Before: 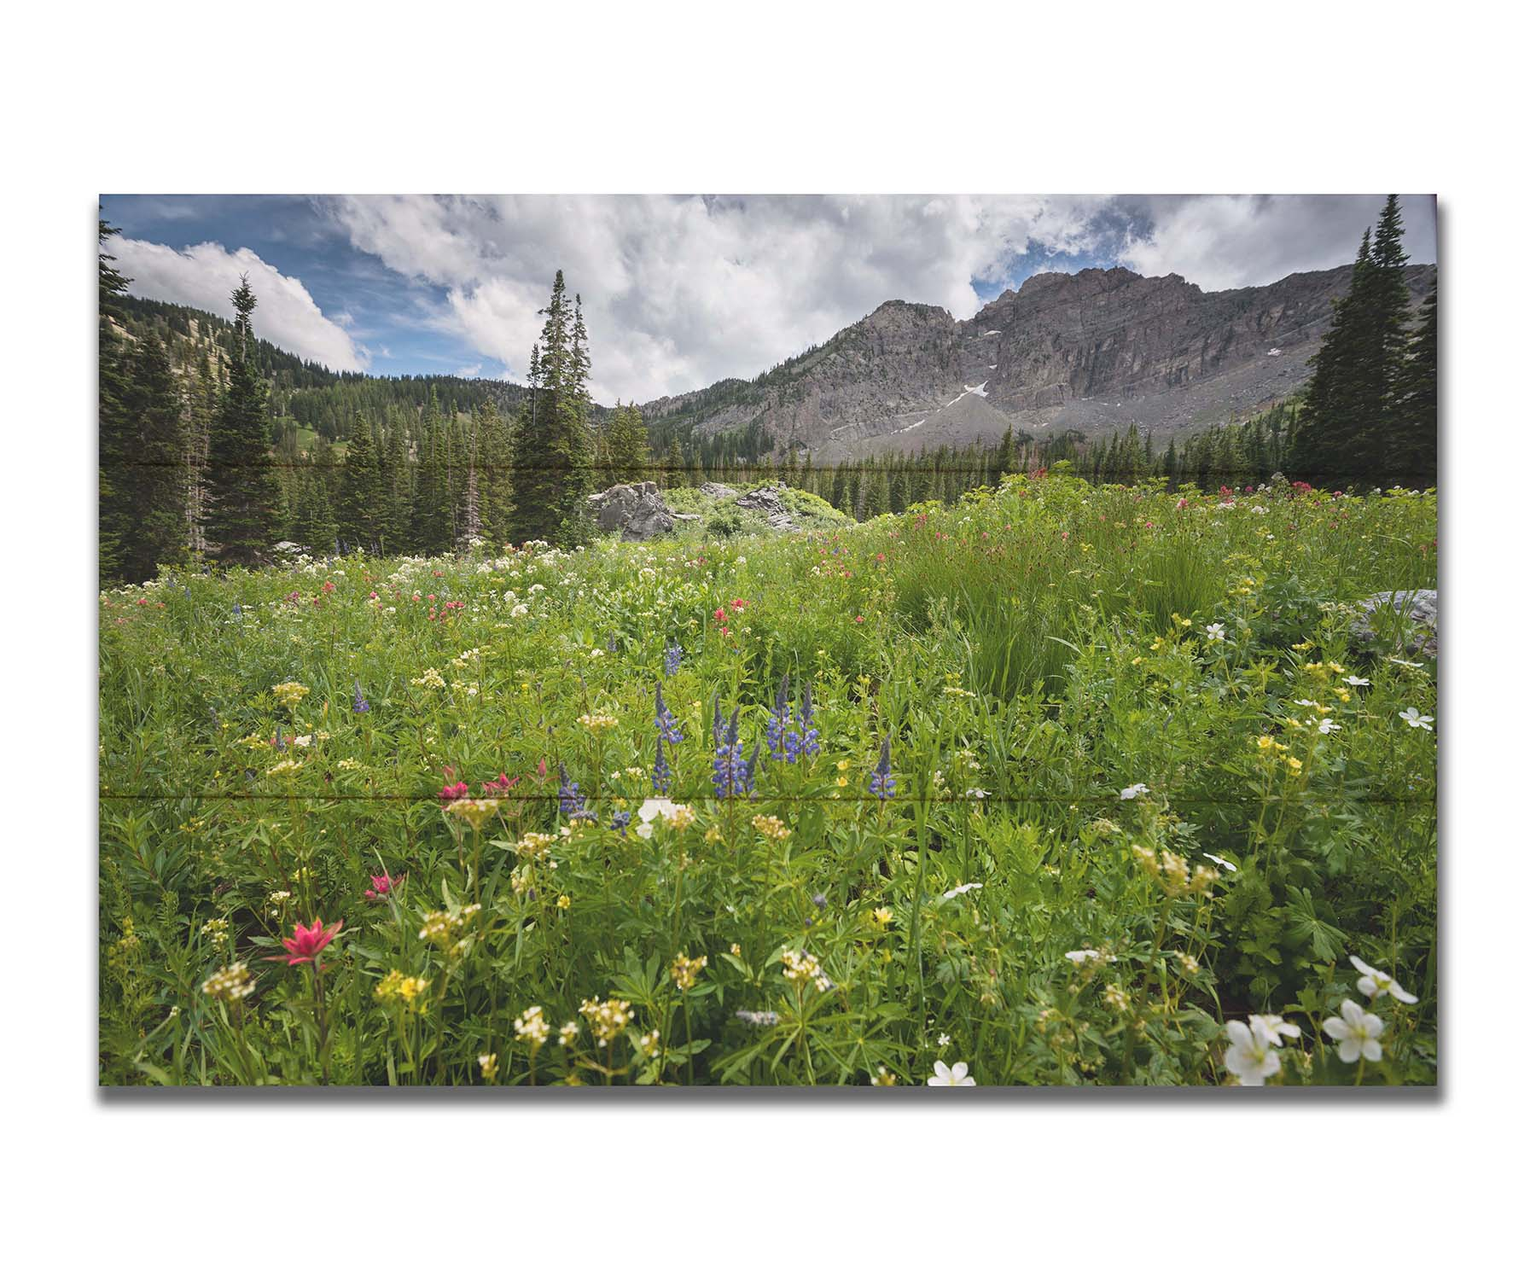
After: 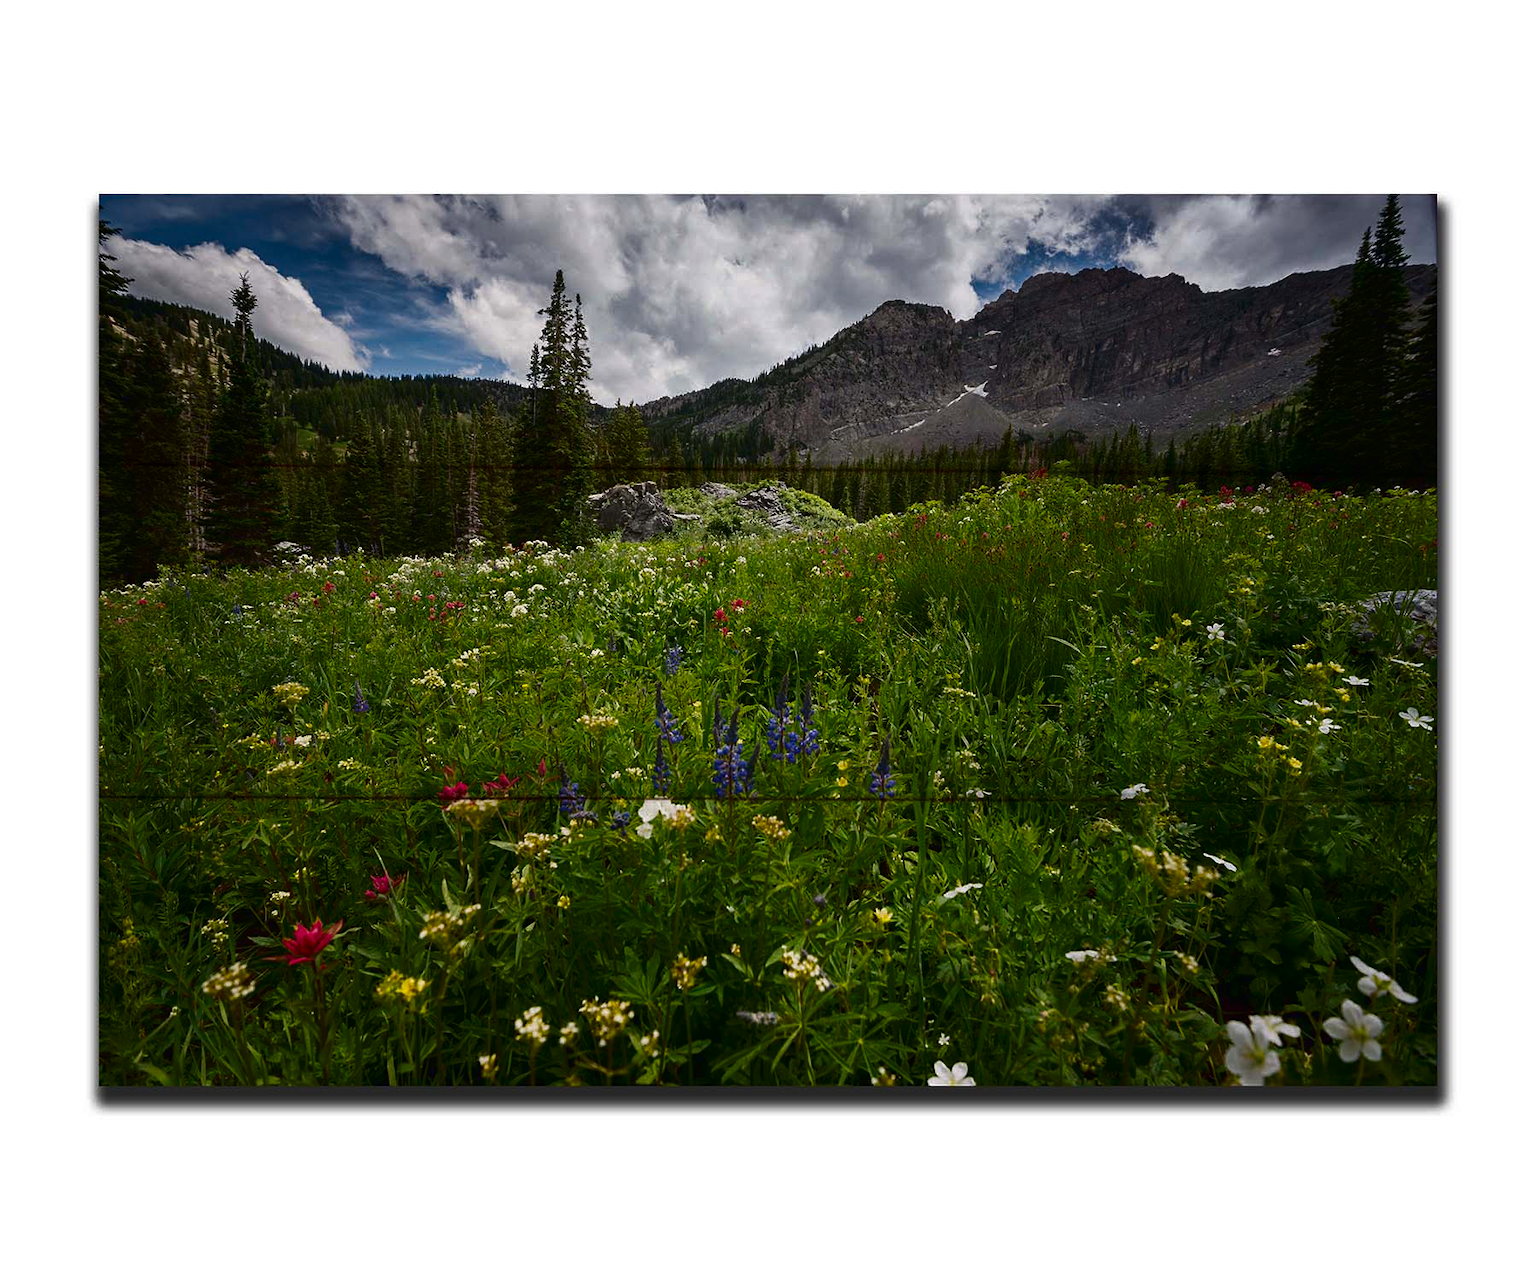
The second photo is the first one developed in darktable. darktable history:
contrast brightness saturation: contrast 0.085, brightness -0.606, saturation 0.169
